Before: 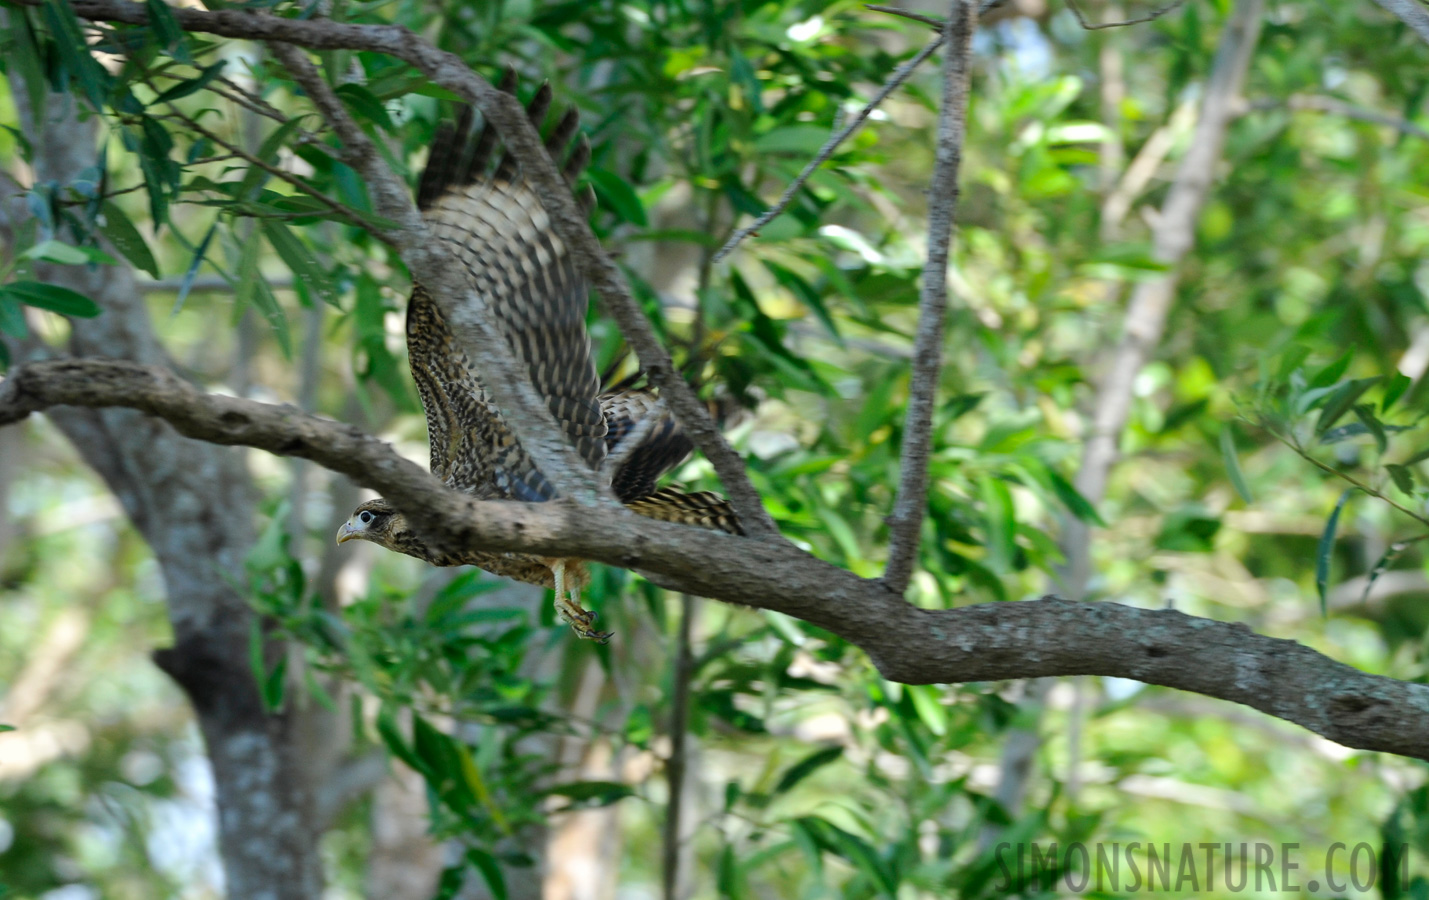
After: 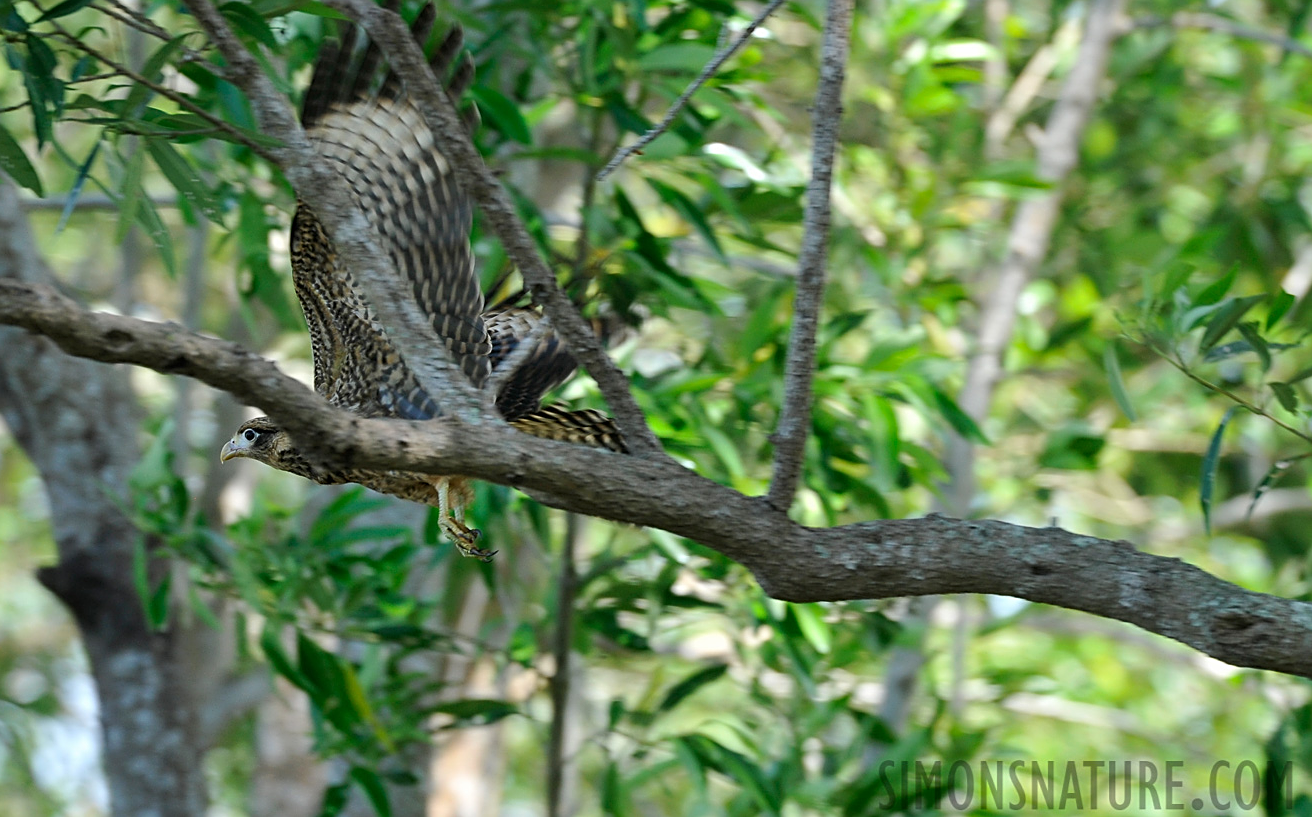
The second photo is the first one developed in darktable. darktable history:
sharpen: on, module defaults
shadows and highlights: radius 337, shadows 28.69, soften with gaussian
crop and rotate: left 8.129%, top 9.192%
